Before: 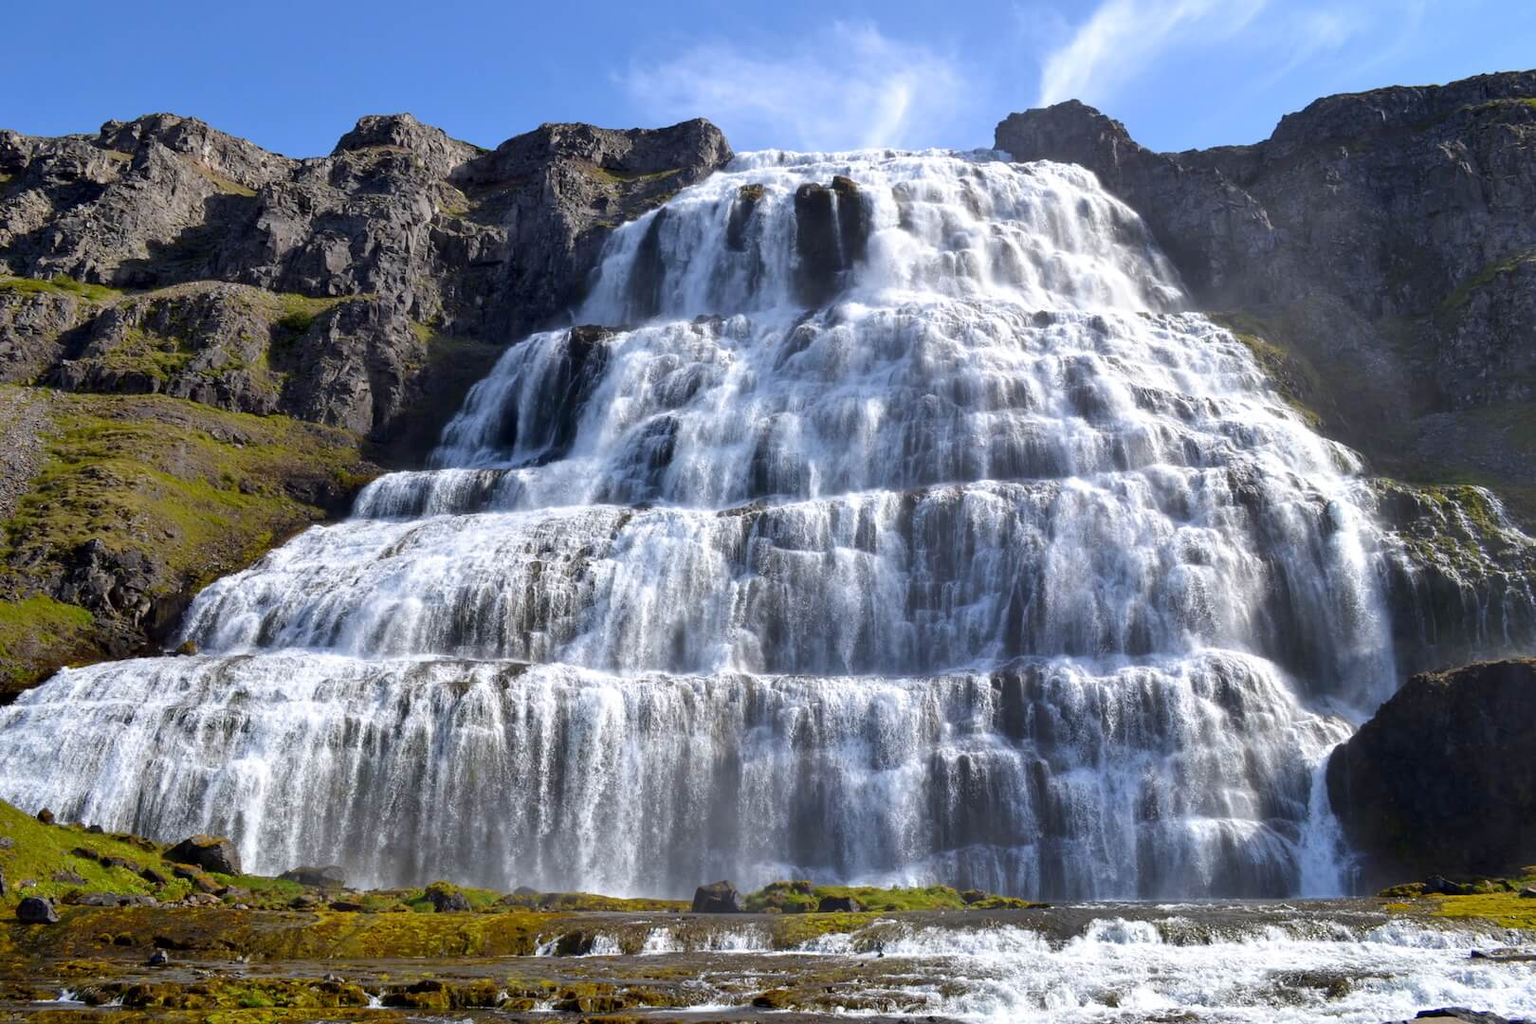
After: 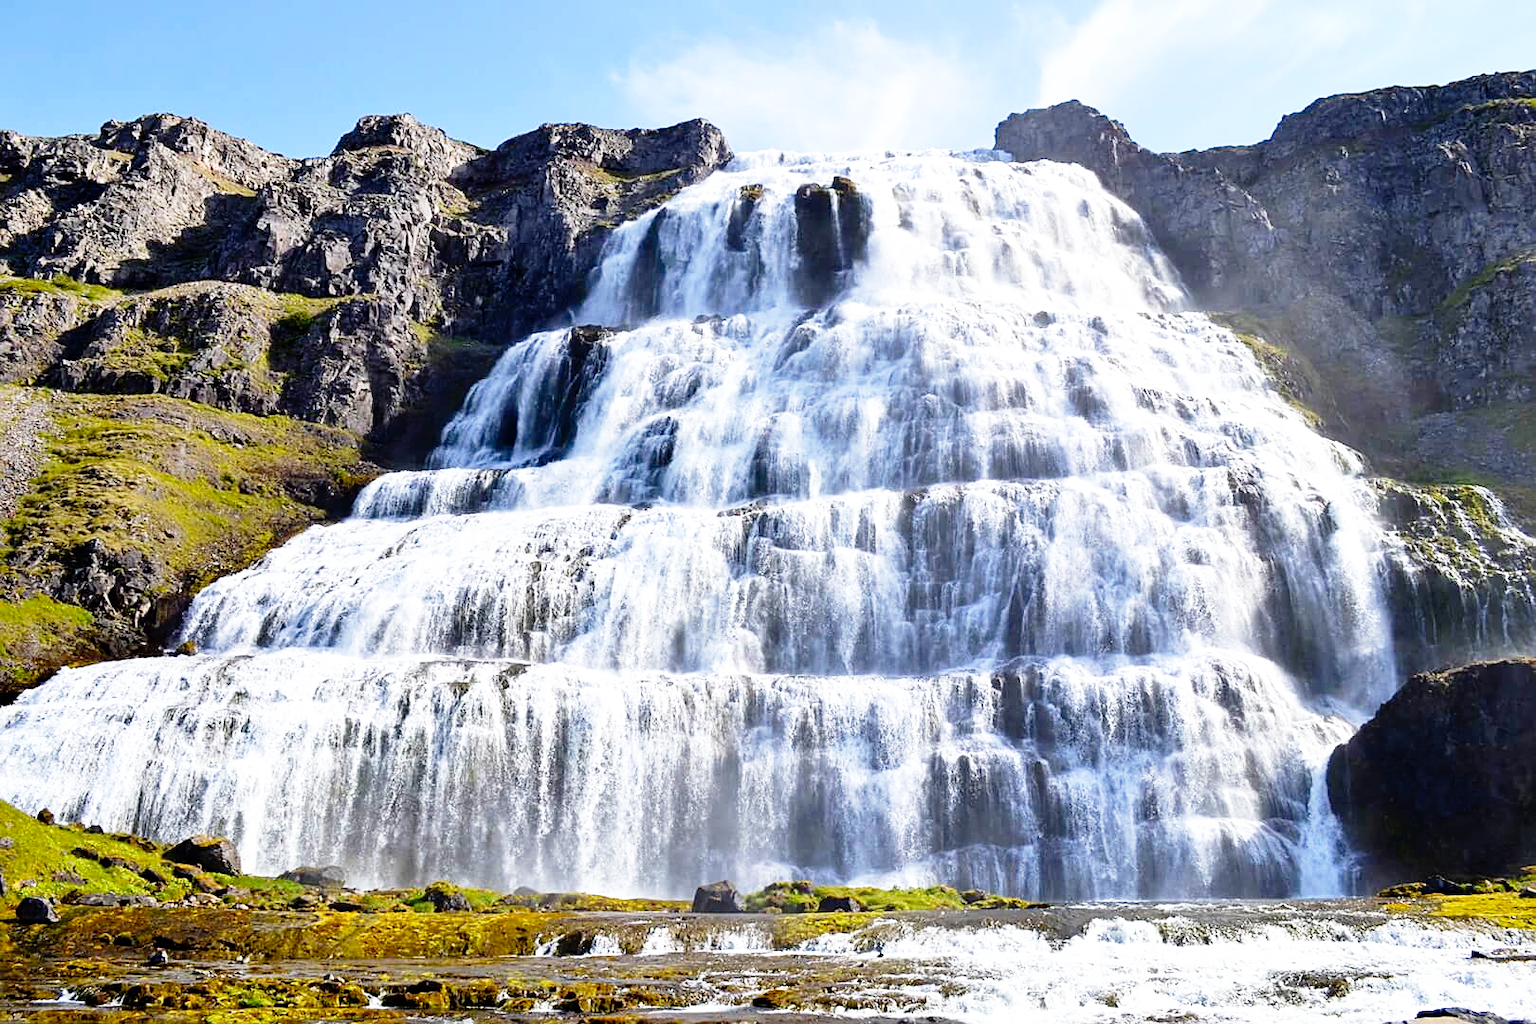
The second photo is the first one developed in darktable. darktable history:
base curve: curves: ch0 [(0, 0) (0.012, 0.01) (0.073, 0.168) (0.31, 0.711) (0.645, 0.957) (1, 1)], preserve colors none
sharpen: on, module defaults
